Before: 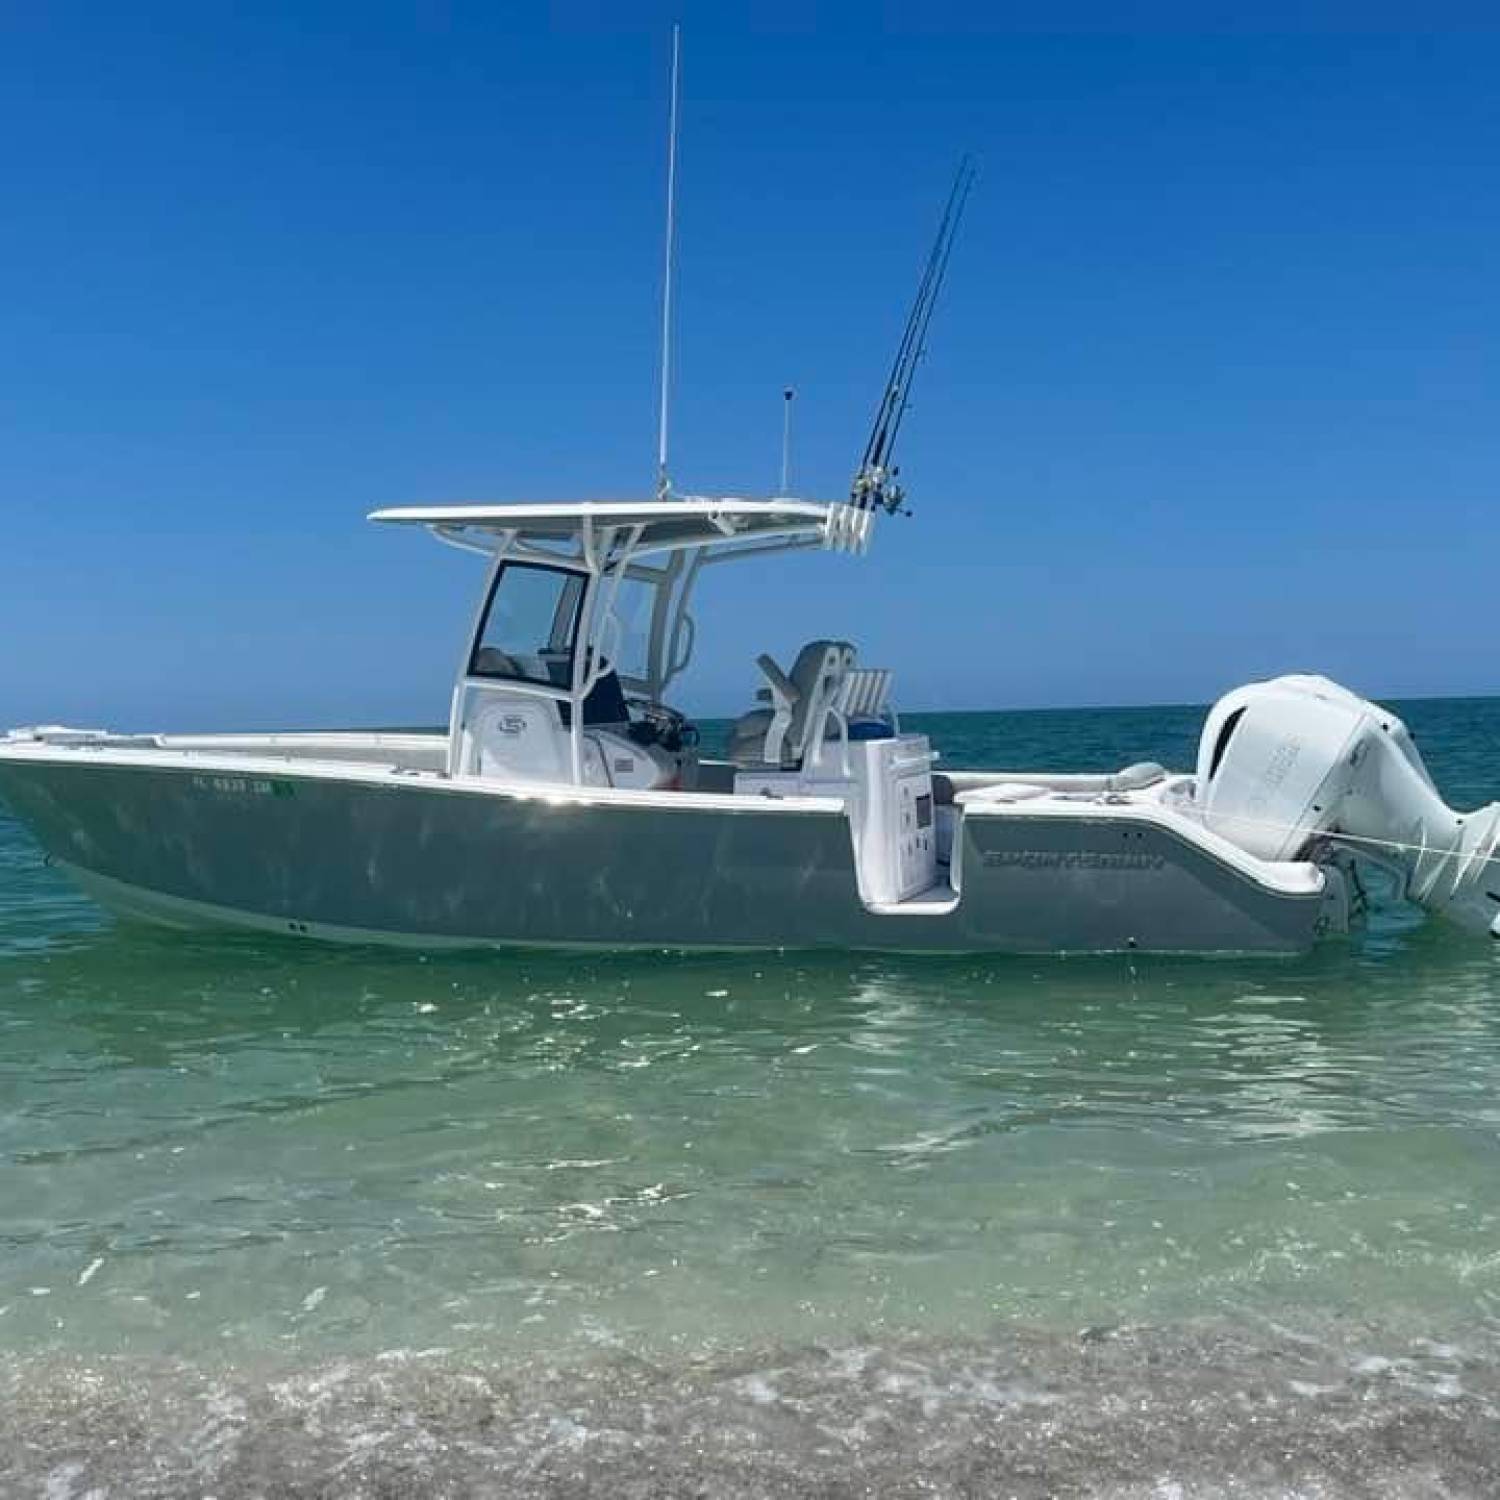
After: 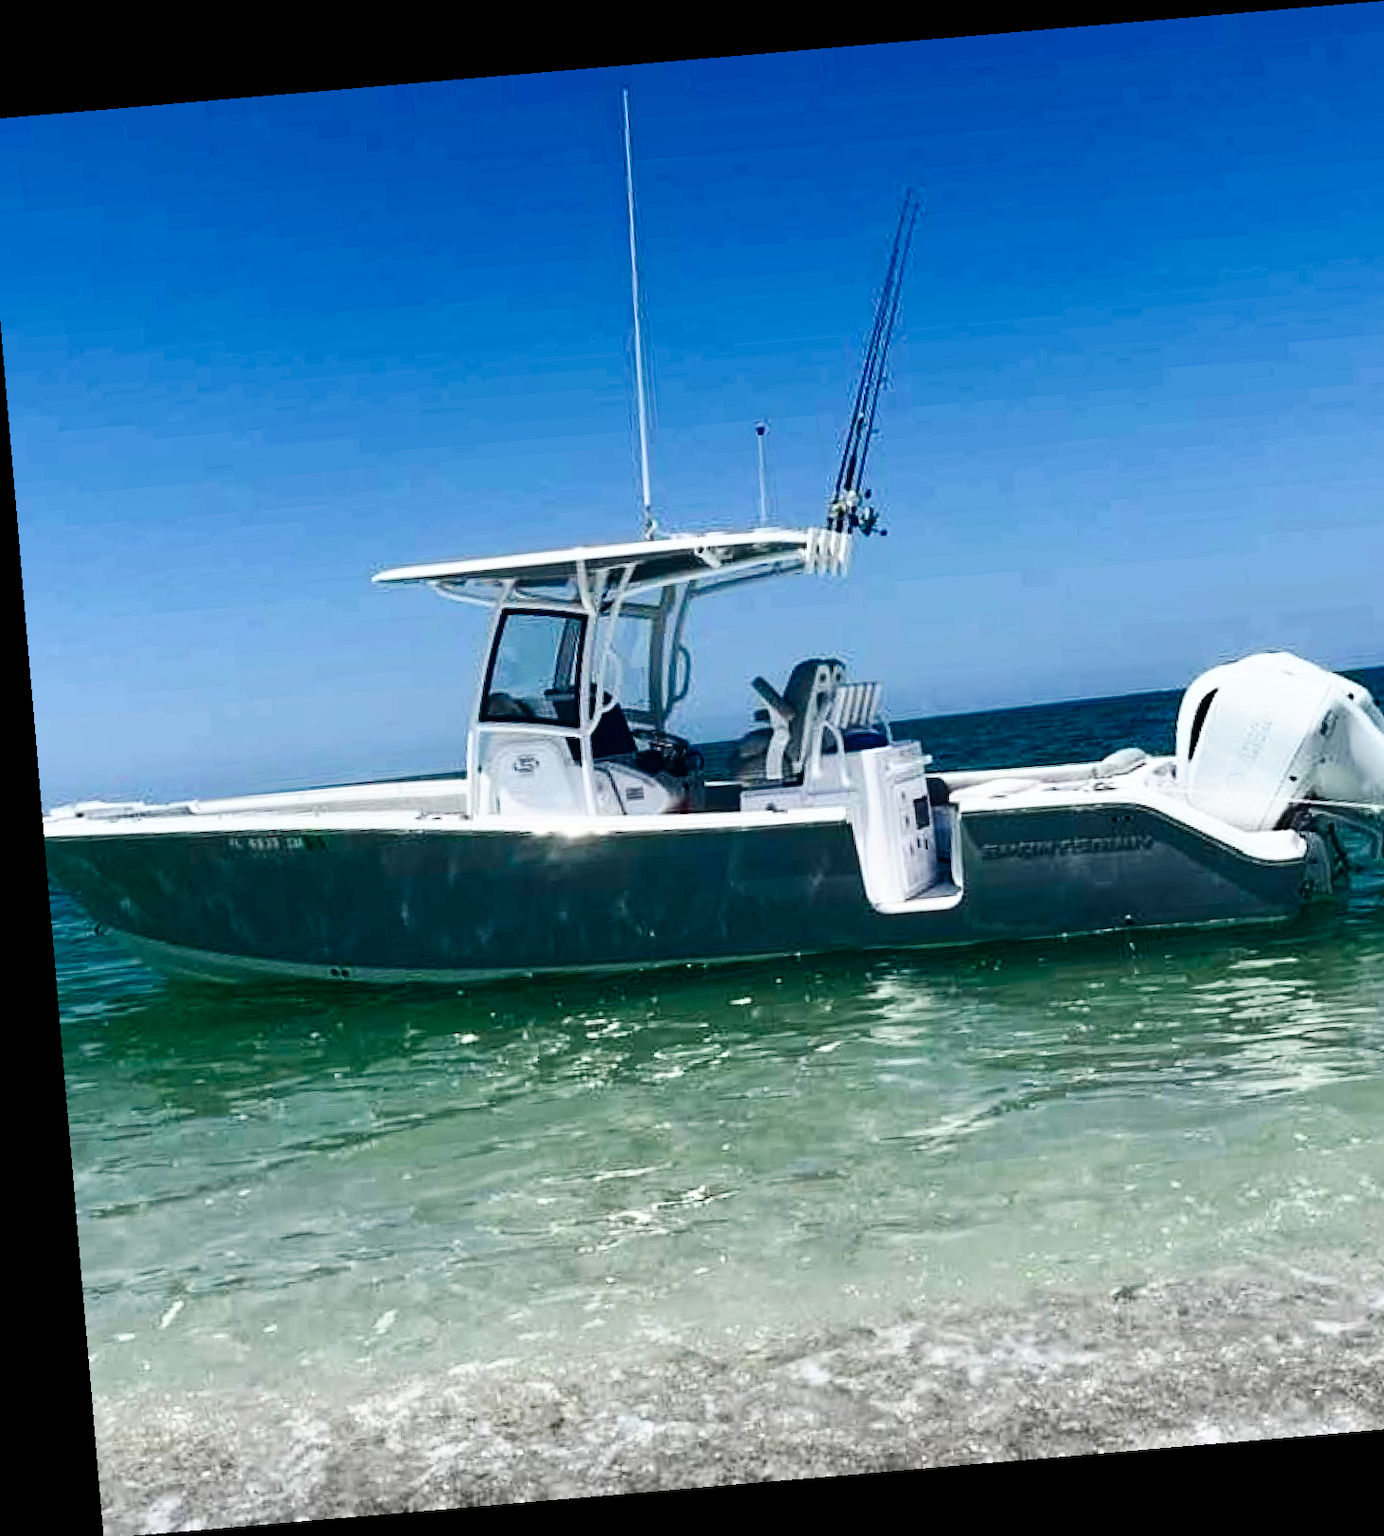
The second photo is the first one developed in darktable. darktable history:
crop and rotate: left 1.088%, right 8.807%
rotate and perspective: rotation -4.86°, automatic cropping off
tone curve: curves: ch0 [(0, 0) (0.003, 0.004) (0.011, 0.006) (0.025, 0.011) (0.044, 0.017) (0.069, 0.029) (0.1, 0.047) (0.136, 0.07) (0.177, 0.121) (0.224, 0.182) (0.277, 0.257) (0.335, 0.342) (0.399, 0.432) (0.468, 0.526) (0.543, 0.621) (0.623, 0.711) (0.709, 0.792) (0.801, 0.87) (0.898, 0.951) (1, 1)], preserve colors none
contrast brightness saturation: contrast 0.28
